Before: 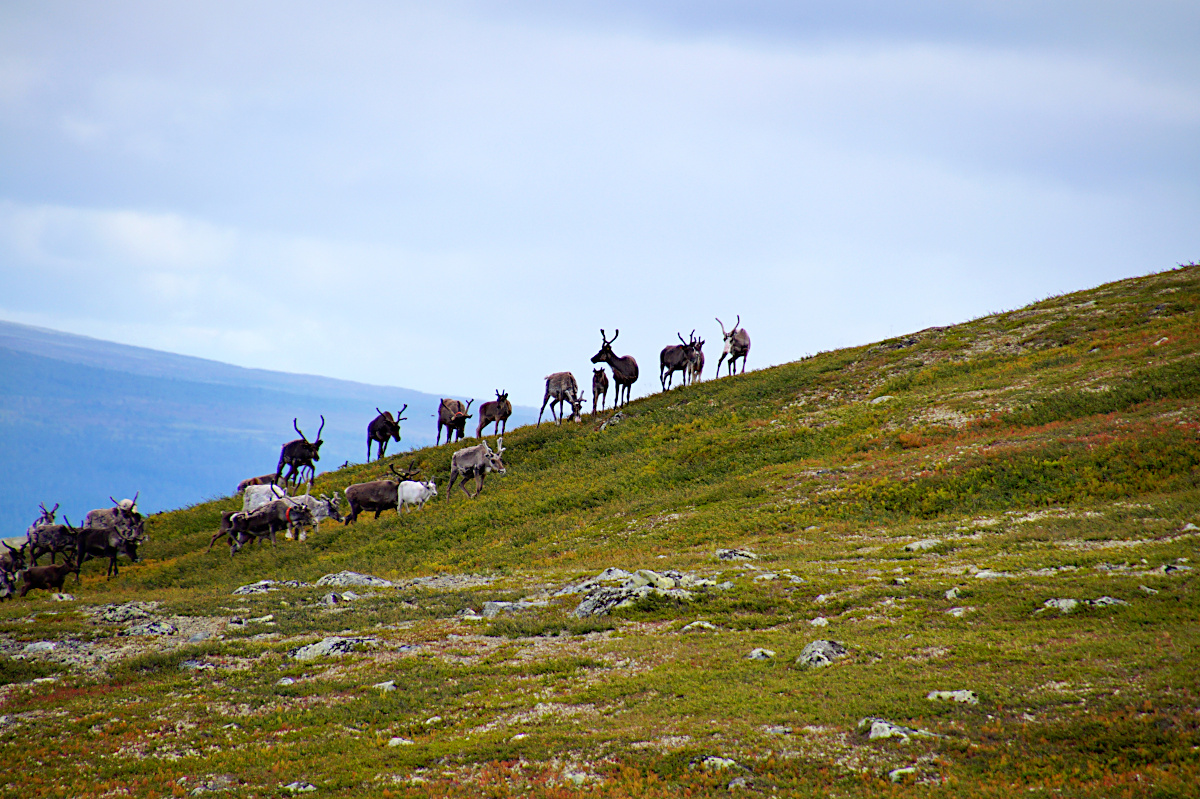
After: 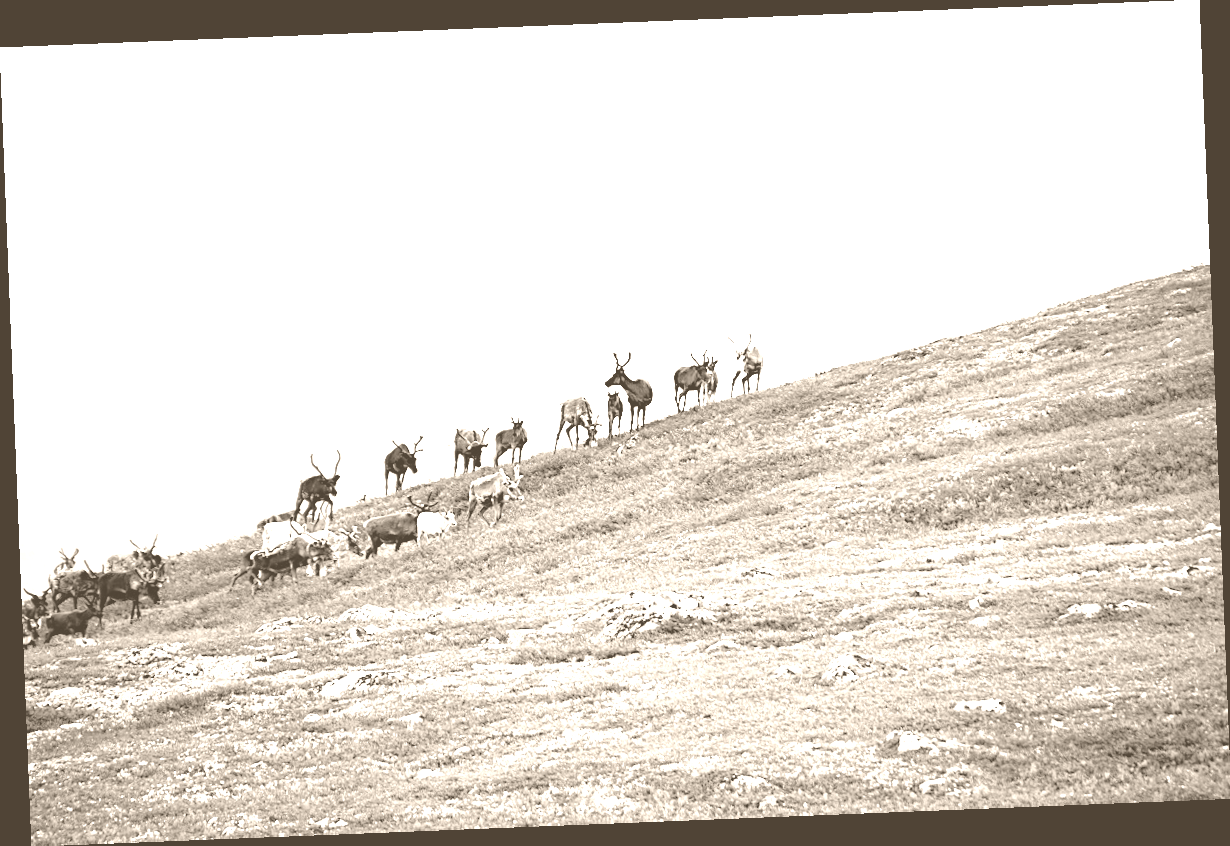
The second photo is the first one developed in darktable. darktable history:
exposure: black level correction 0, exposure 1.125 EV, compensate exposure bias true, compensate highlight preservation false
colorize: hue 34.49°, saturation 35.33%, source mix 100%, version 1
rotate and perspective: rotation -2.29°, automatic cropping off
color balance: mode lift, gamma, gain (sRGB)
